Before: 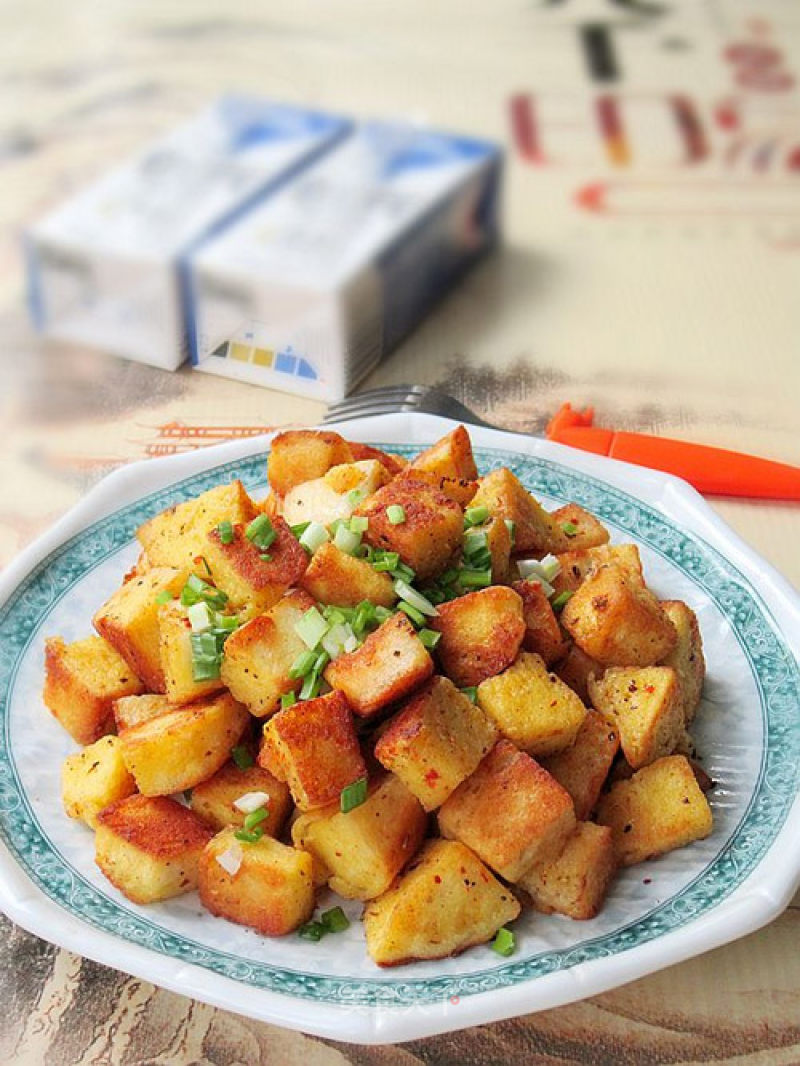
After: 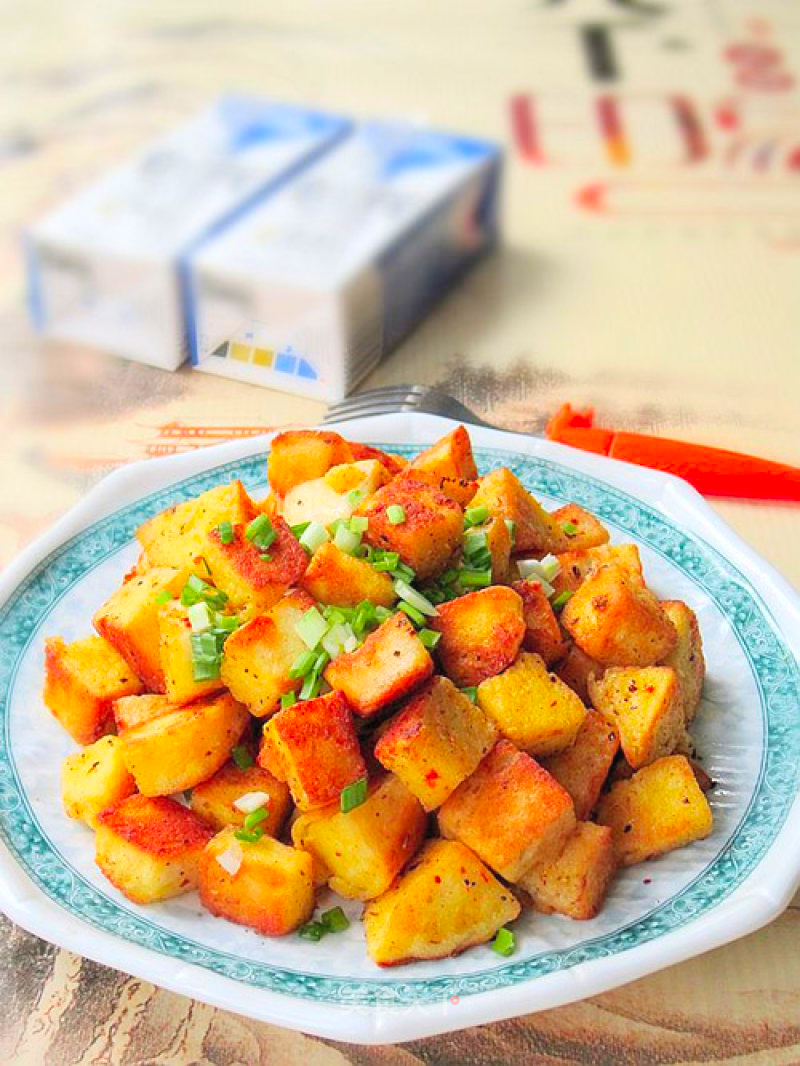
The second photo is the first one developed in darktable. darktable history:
contrast brightness saturation: contrast 0.069, brightness 0.176, saturation 0.401
